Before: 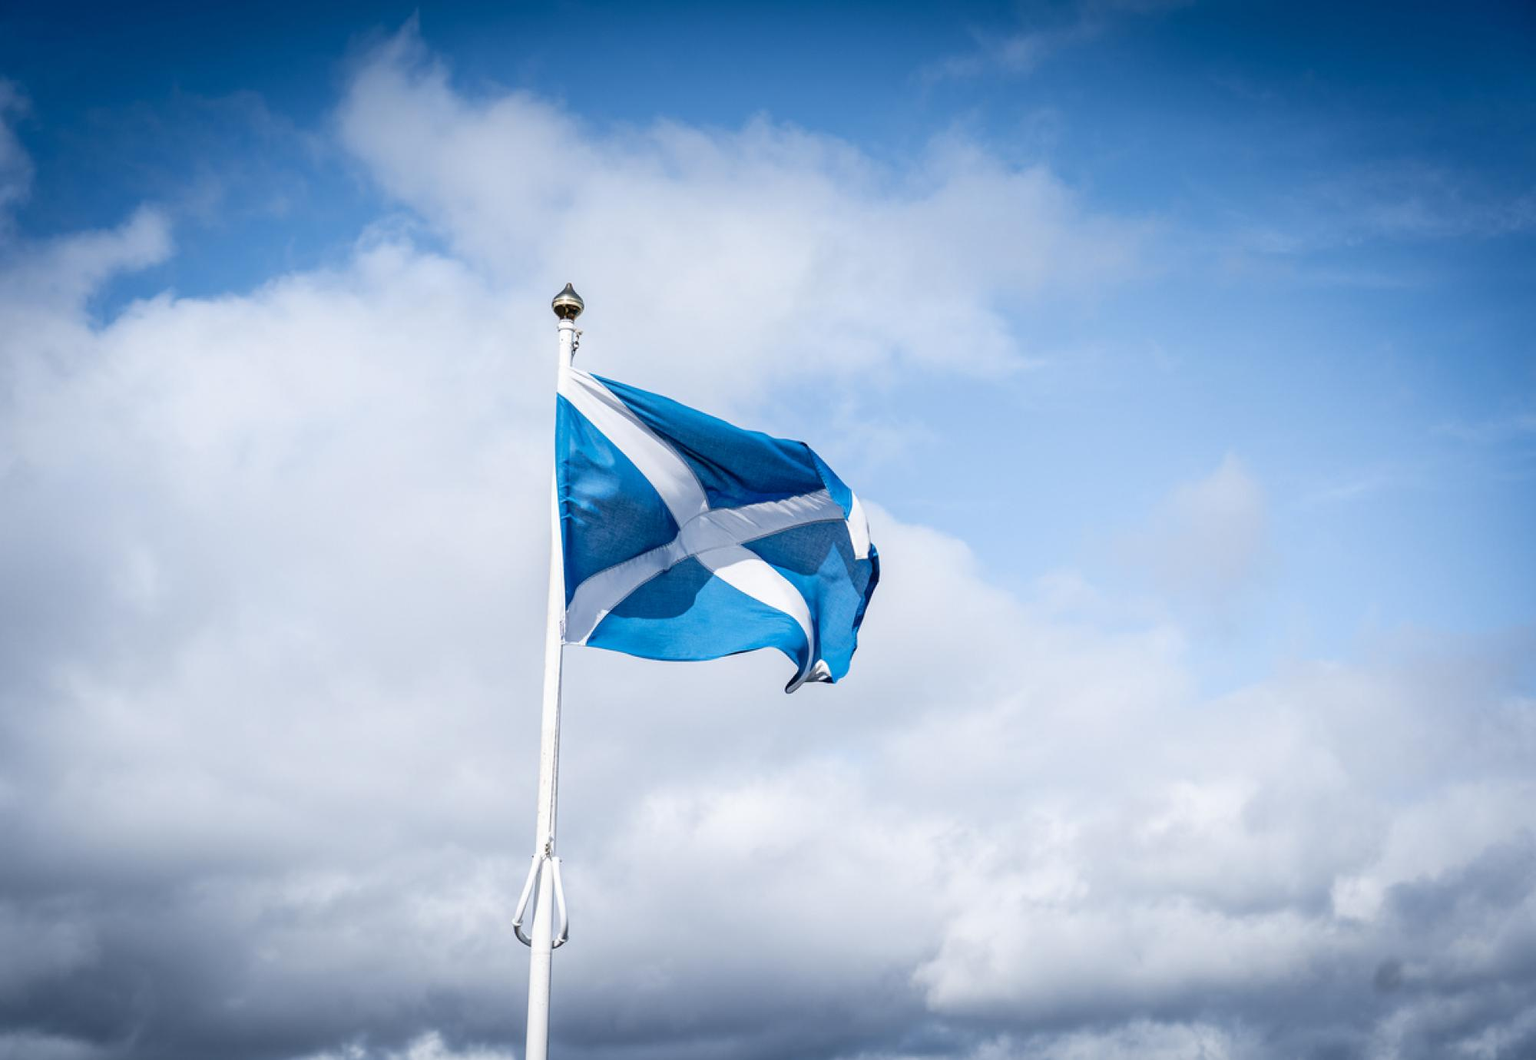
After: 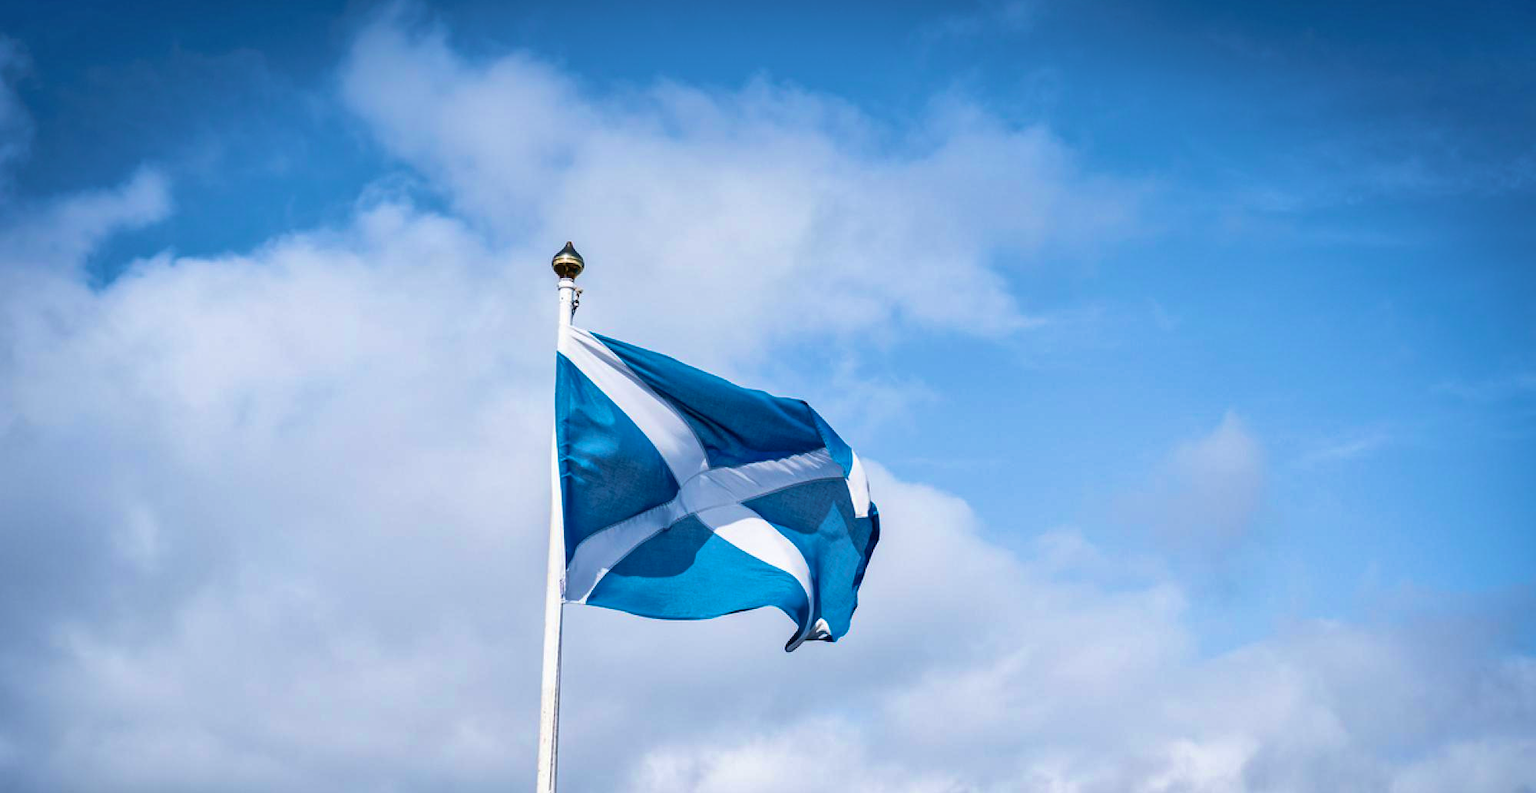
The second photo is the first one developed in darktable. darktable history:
shadows and highlights: soften with gaussian
velvia: strength 74.87%
crop: top 3.969%, bottom 21.107%
